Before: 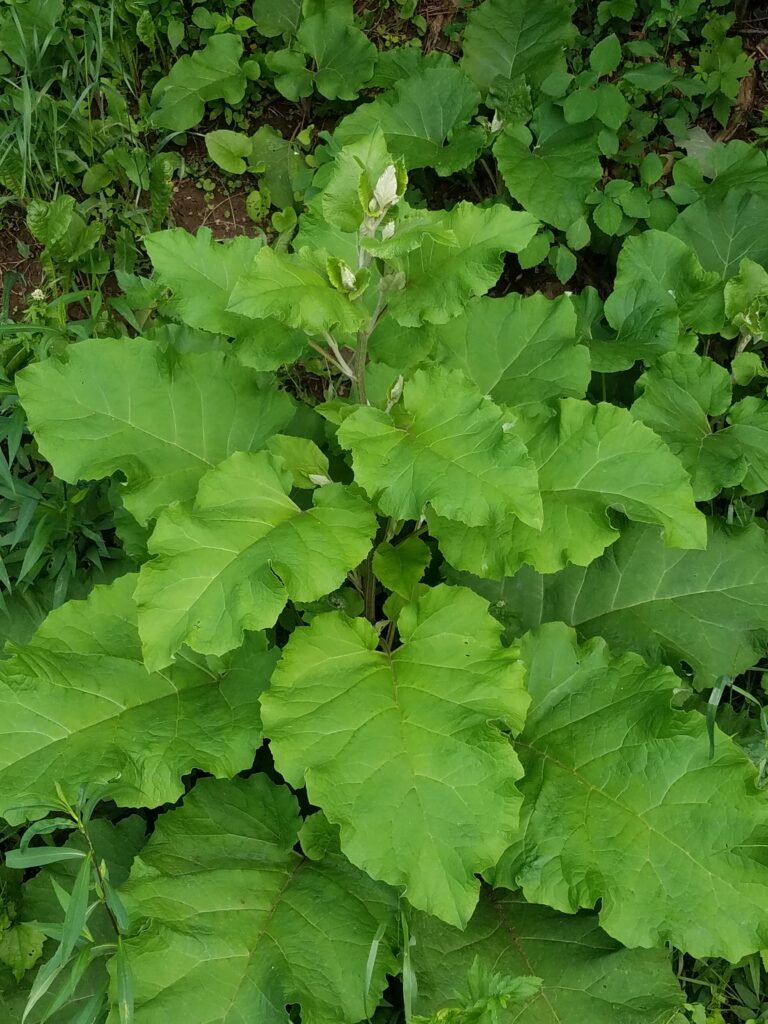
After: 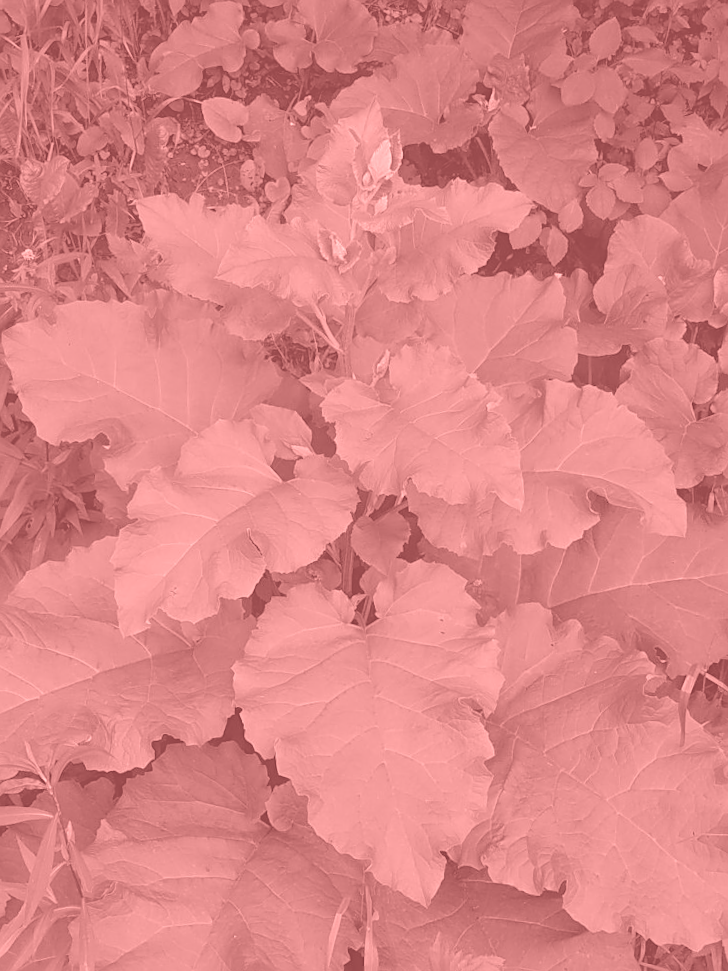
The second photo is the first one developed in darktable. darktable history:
crop and rotate: angle -2.38°
sharpen: on, module defaults
colorize: saturation 51%, source mix 50.67%, lightness 50.67%
